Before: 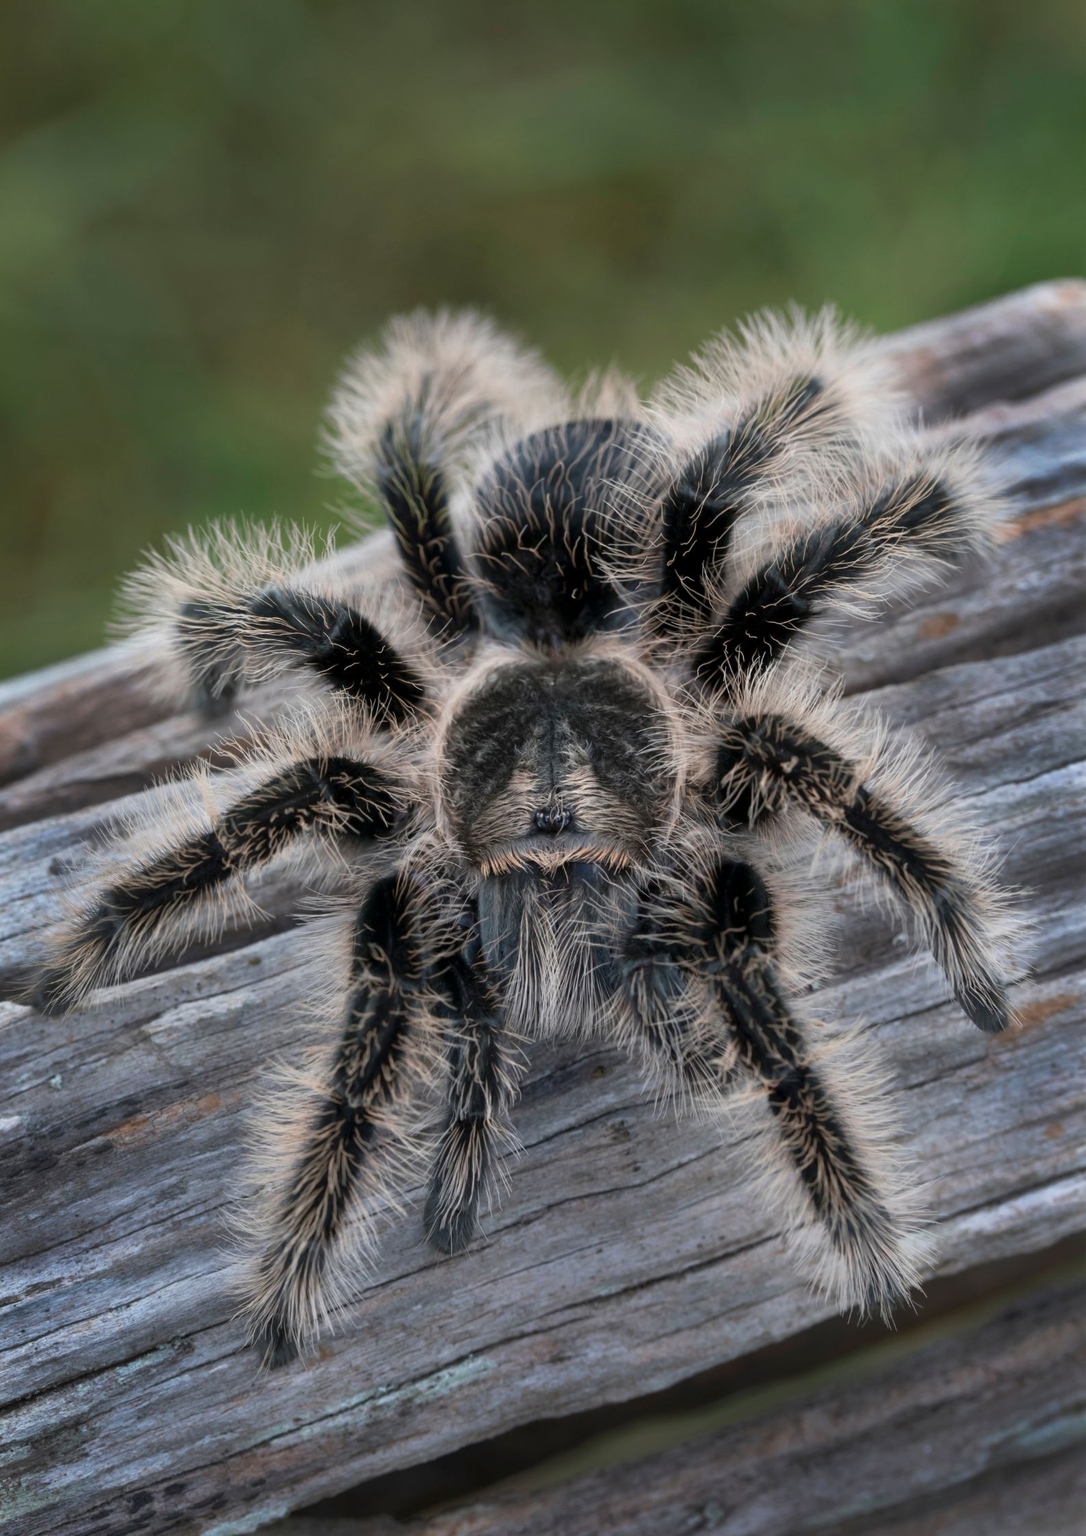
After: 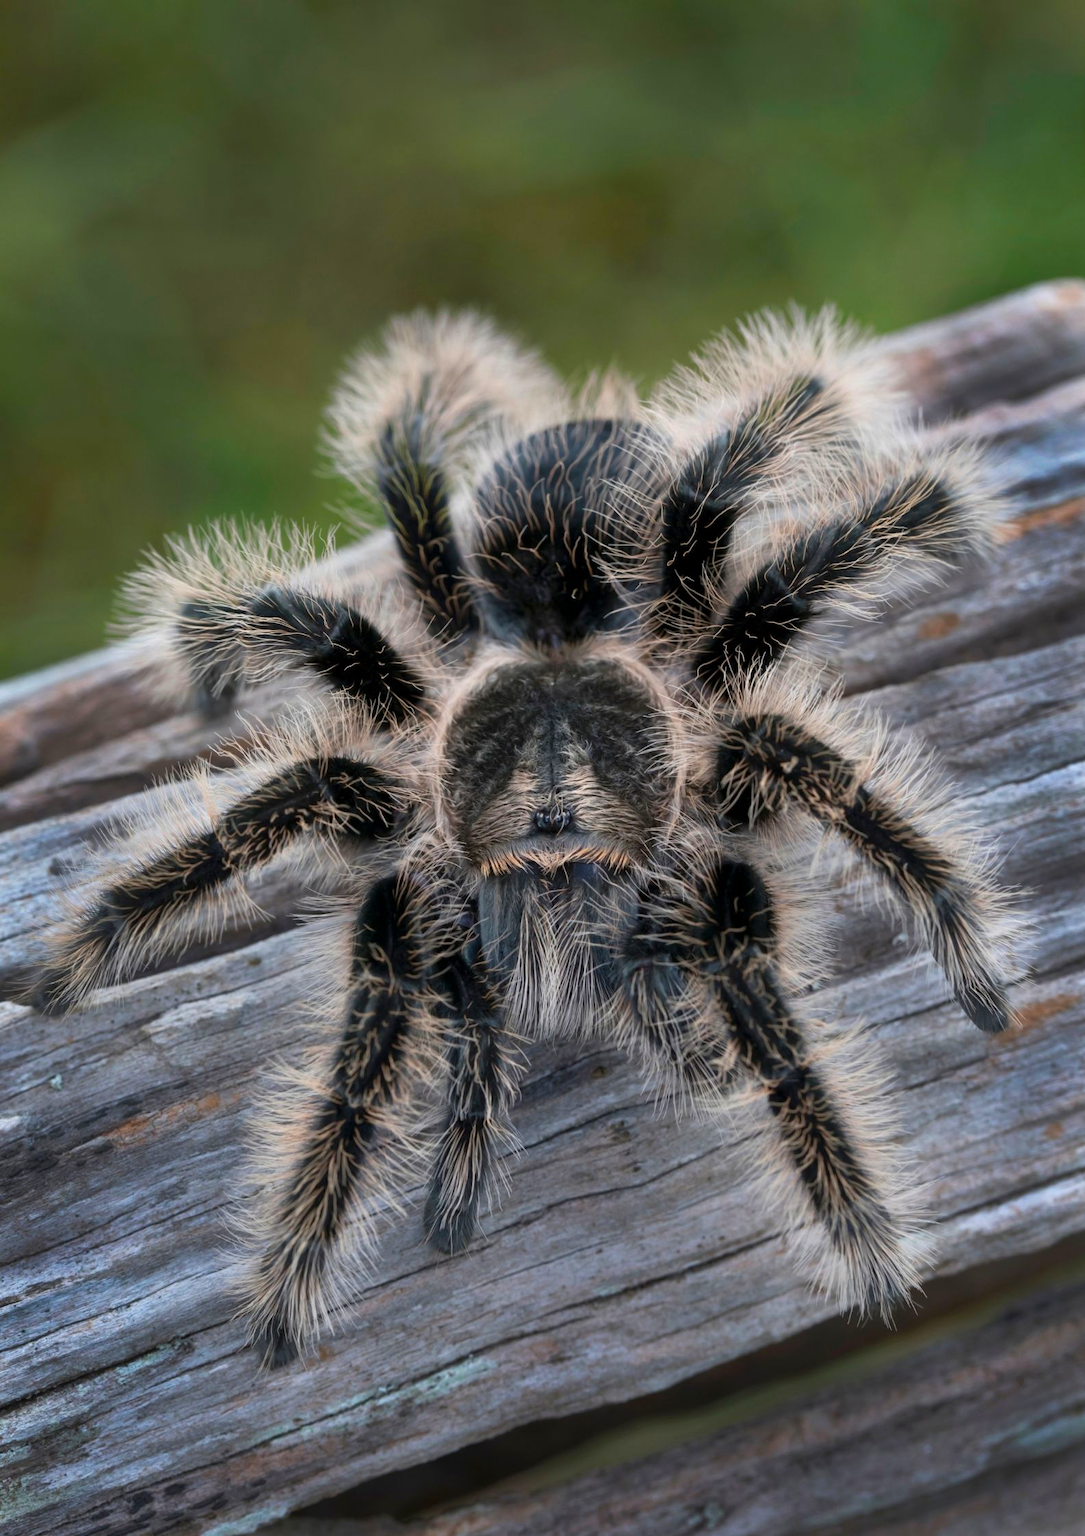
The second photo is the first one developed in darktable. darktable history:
color balance rgb: shadows lift › hue 85.15°, highlights gain › luminance 9.578%, perceptual saturation grading › global saturation 30.554%
